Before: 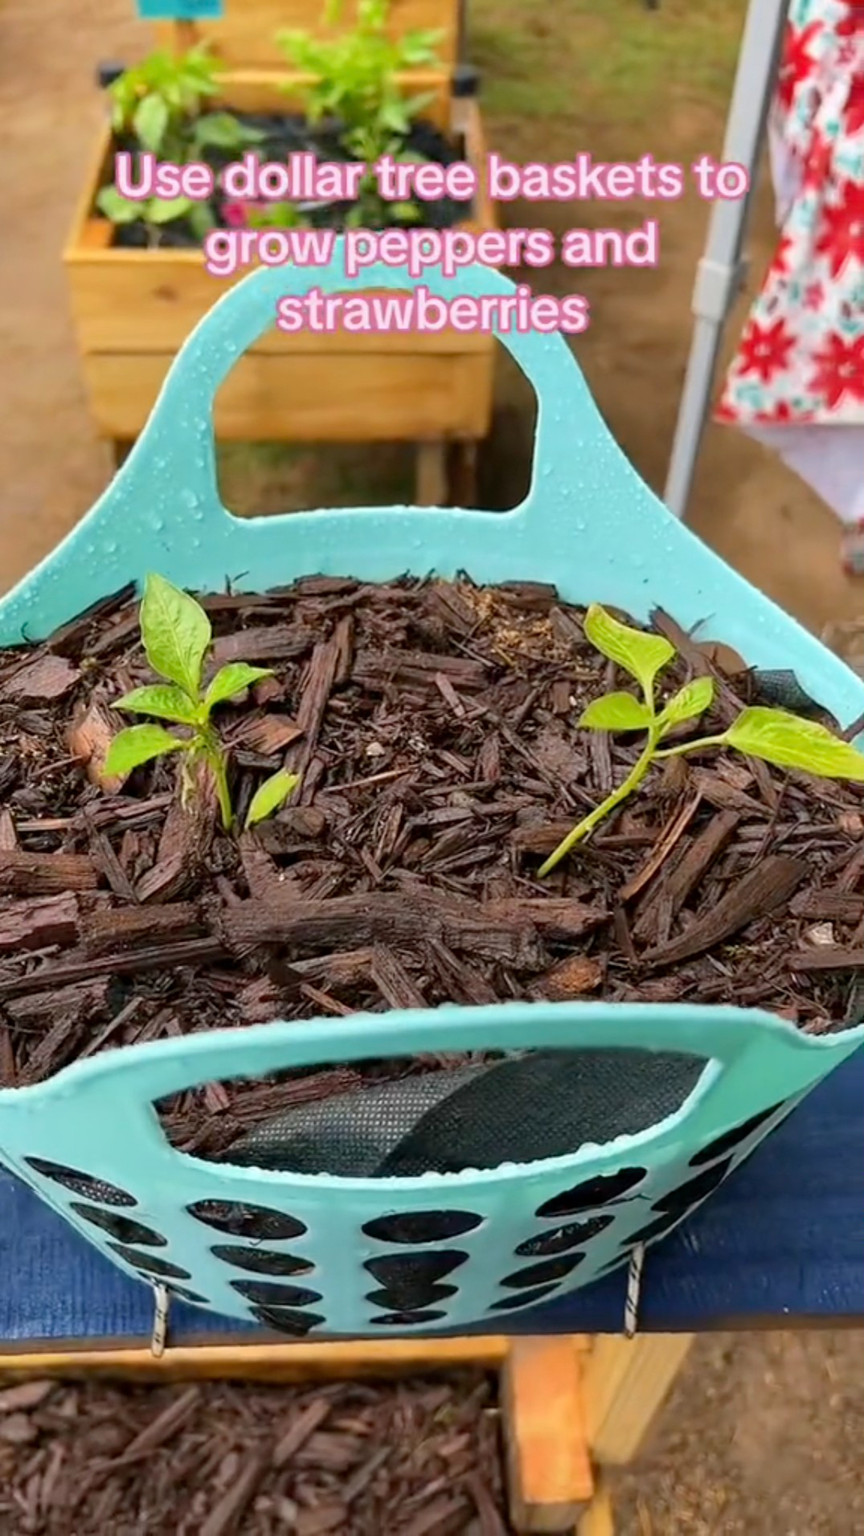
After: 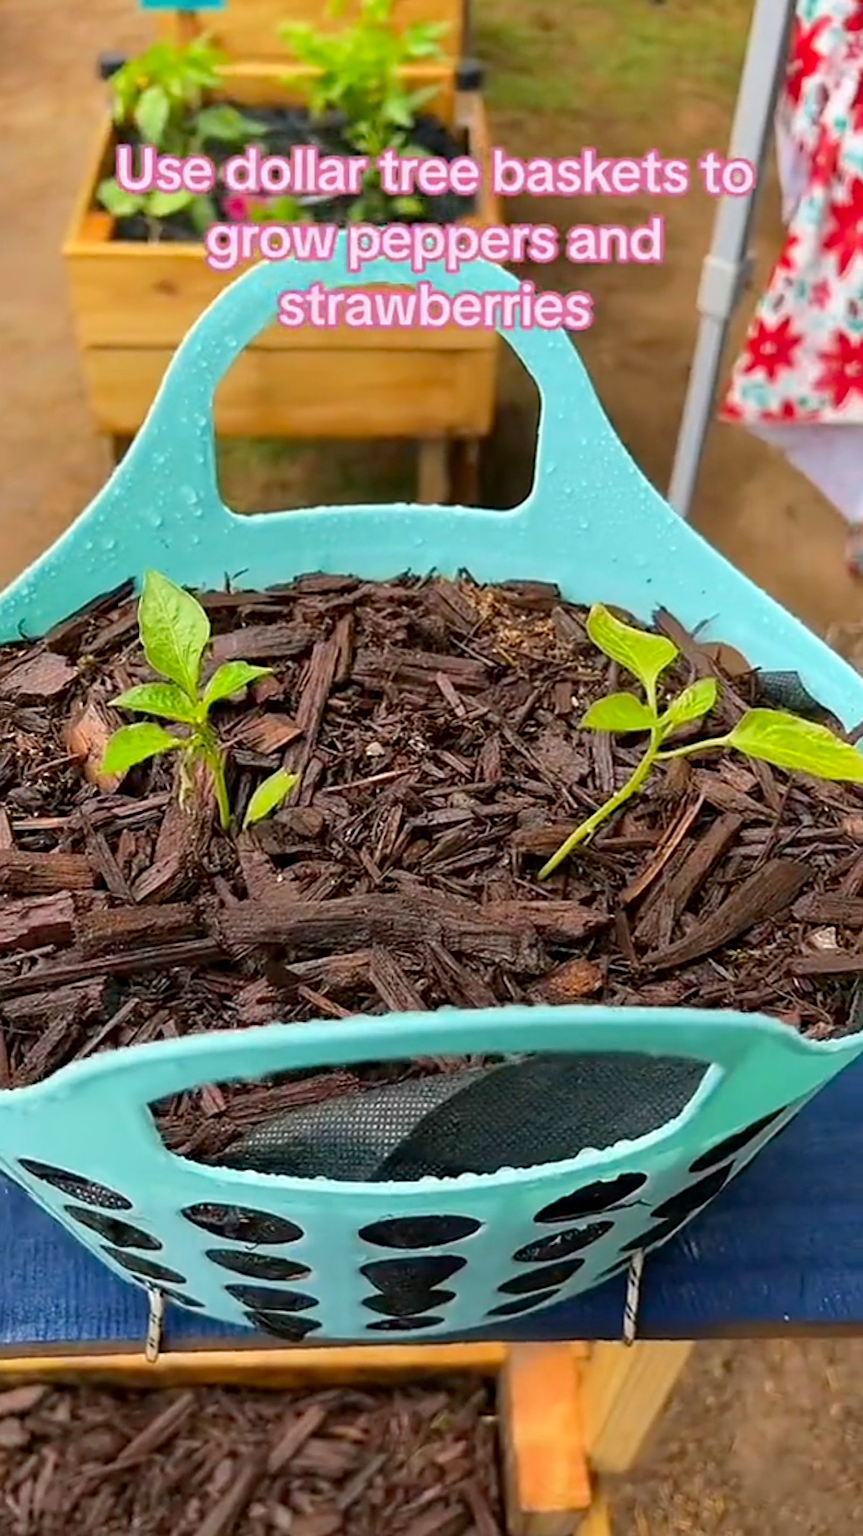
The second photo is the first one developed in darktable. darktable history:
sharpen: on, module defaults
color correction: highlights b* -0.017, saturation 1.12
crop and rotate: angle -0.323°
